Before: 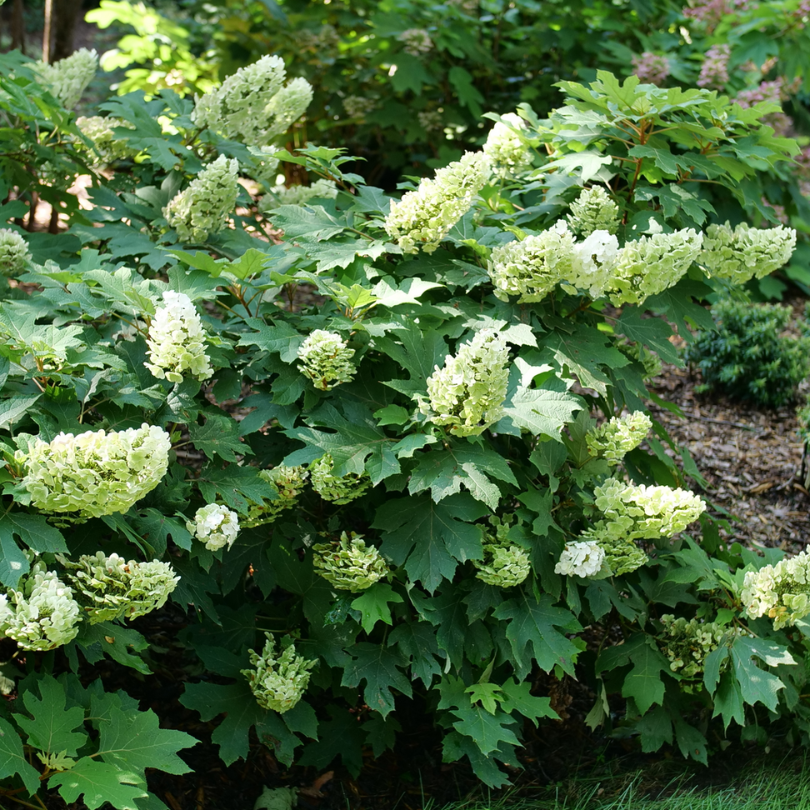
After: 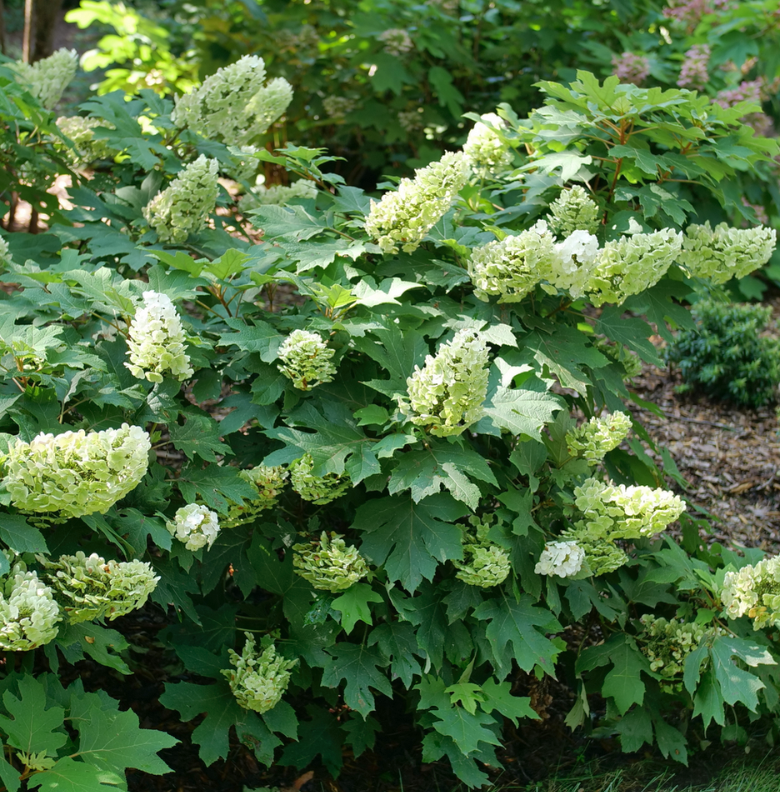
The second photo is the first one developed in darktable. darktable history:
shadows and highlights: on, module defaults
crop and rotate: left 2.526%, right 1.058%, bottom 2.1%
